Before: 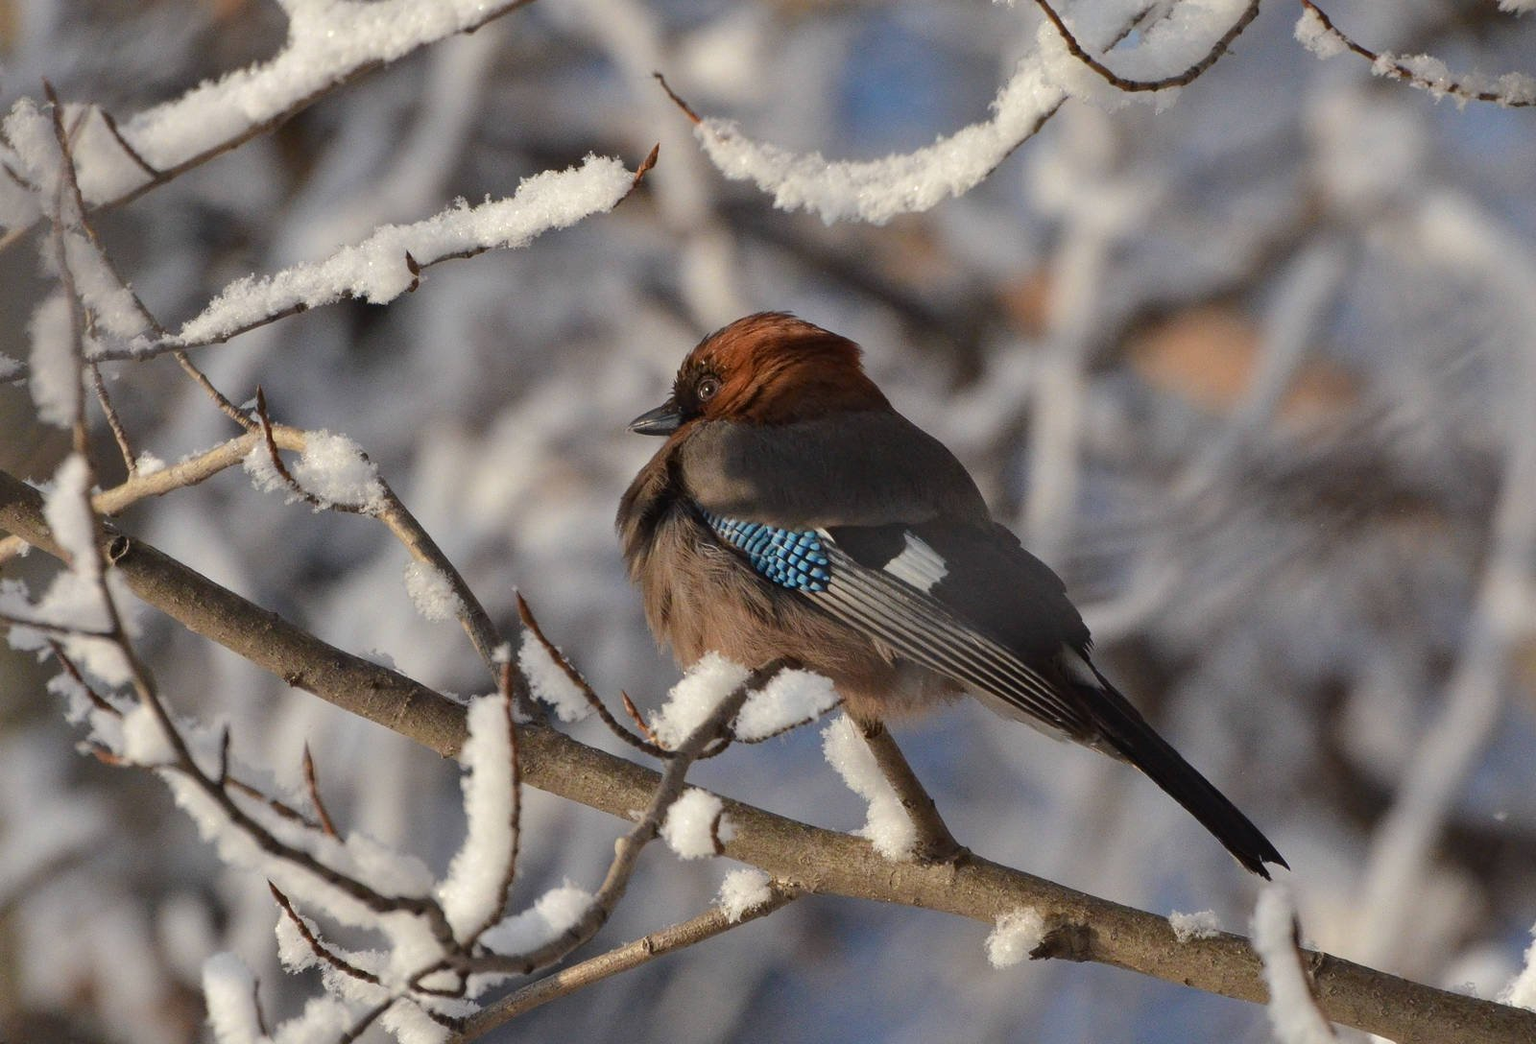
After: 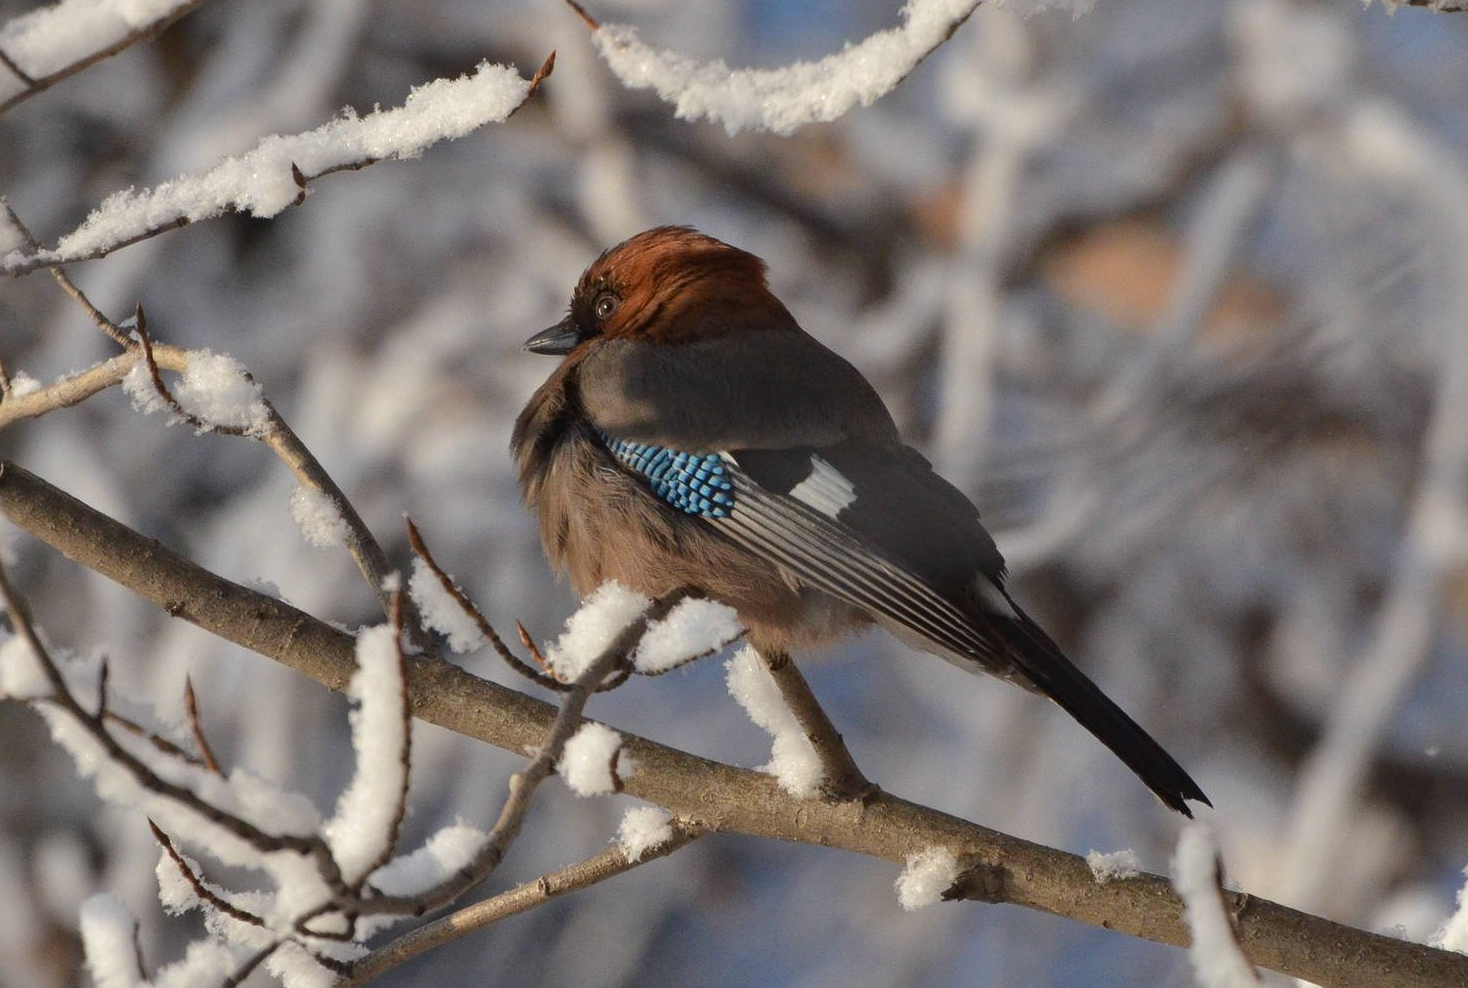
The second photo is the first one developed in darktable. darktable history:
crop and rotate: left 8.236%, top 9.119%
